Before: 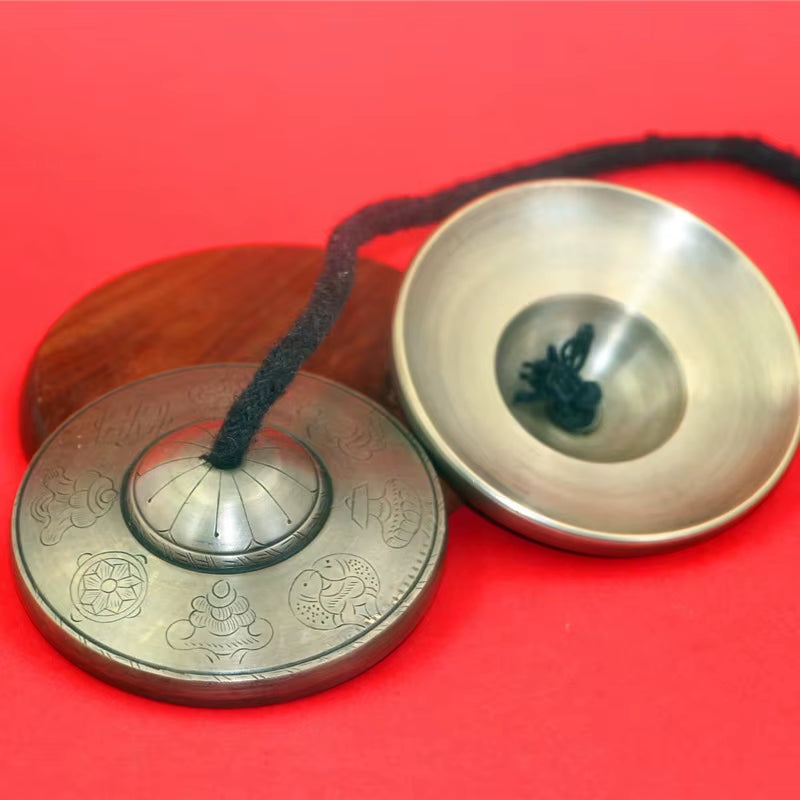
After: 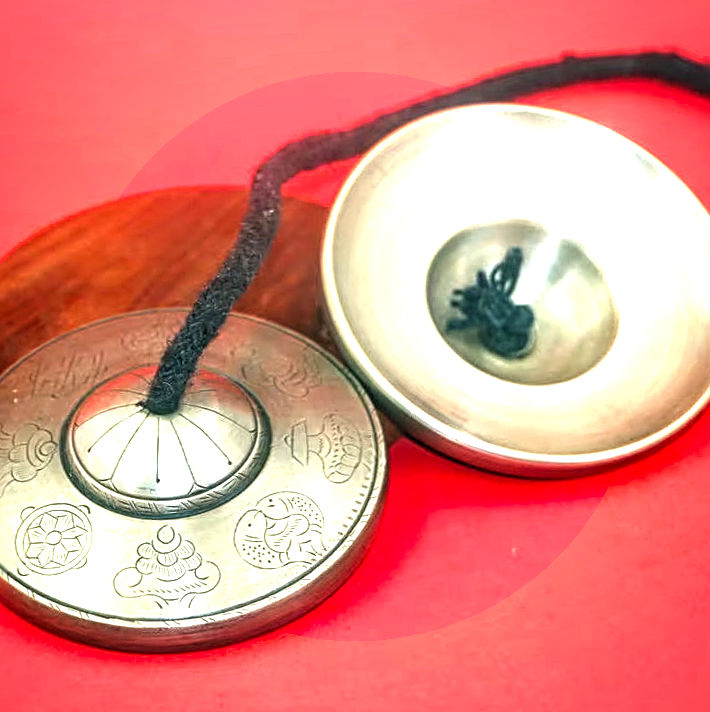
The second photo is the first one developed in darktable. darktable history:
vignetting: fall-off radius 82.66%, brightness -0.637, saturation -0.015, unbound false
crop and rotate: angle 3.45°, left 6.003%, top 5.704%
sharpen: radius 2.56, amount 0.651
levels: levels [0.012, 0.367, 0.697]
exposure: exposure -0.048 EV, compensate highlight preservation false
local contrast: on, module defaults
